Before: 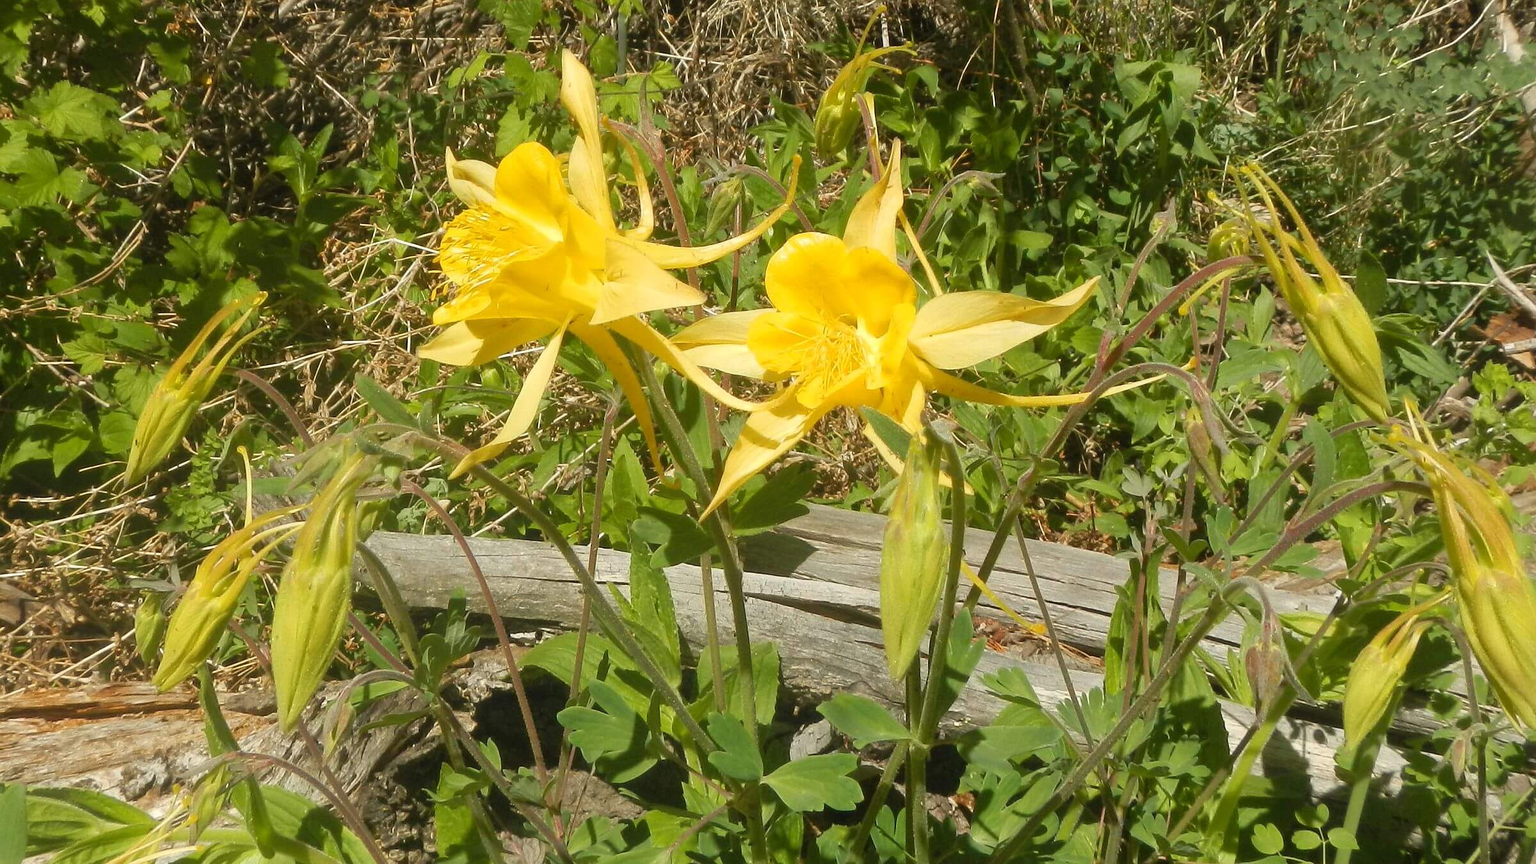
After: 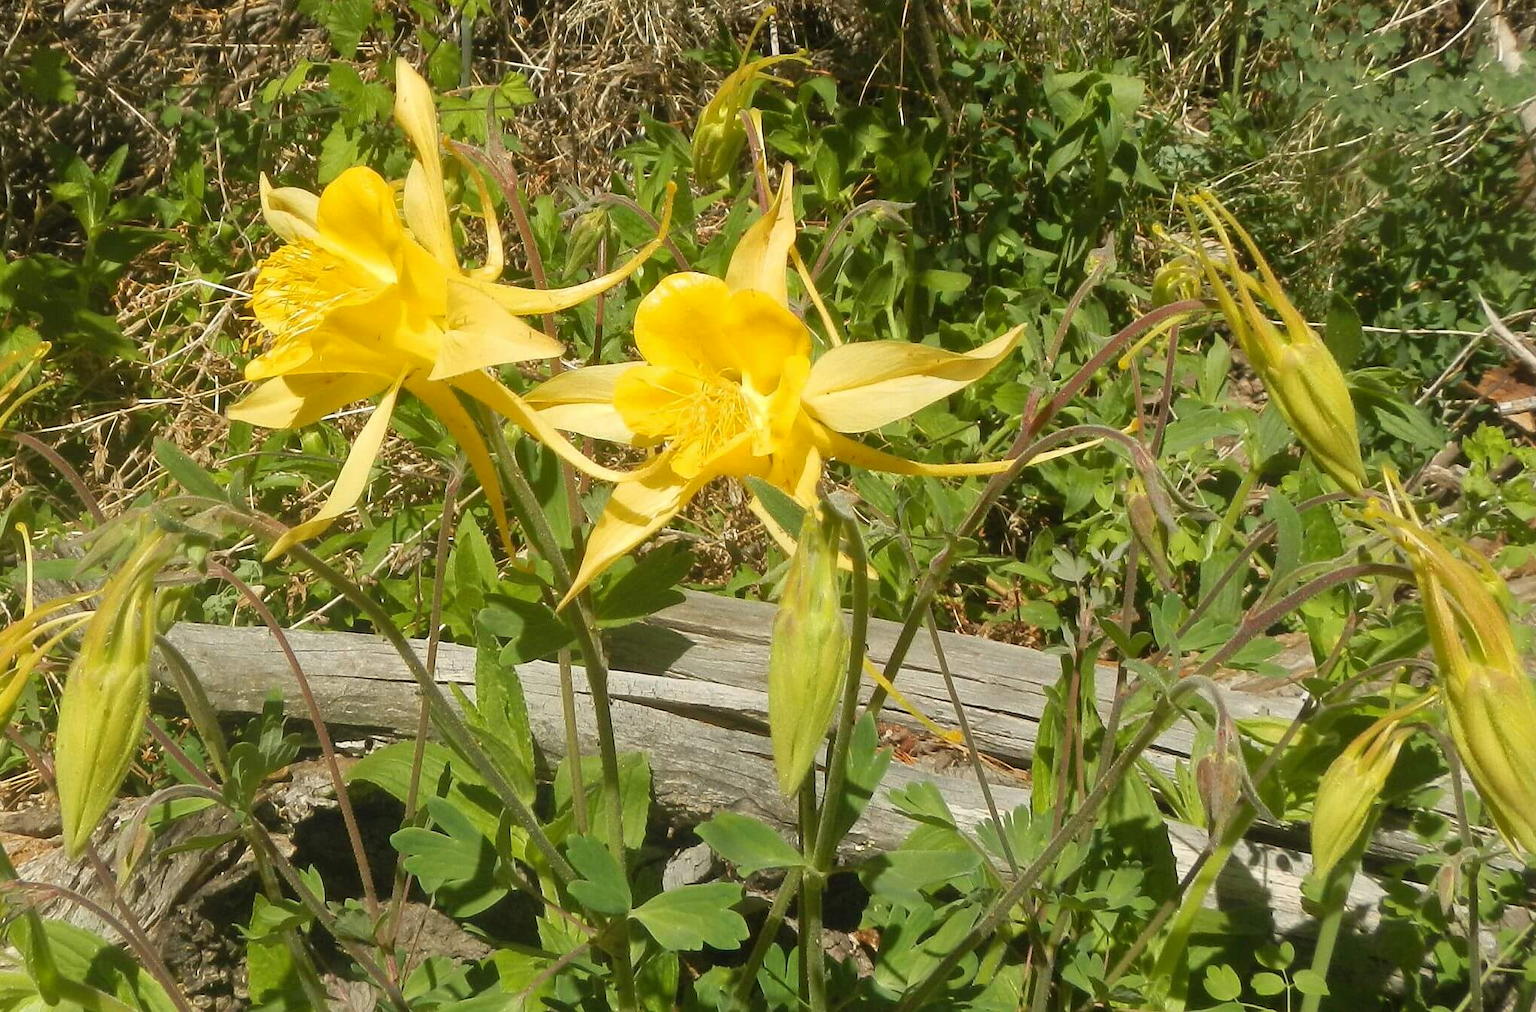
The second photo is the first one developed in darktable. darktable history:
crop and rotate: left 14.584%
exposure: compensate highlight preservation false
shadows and highlights: radius 125.46, shadows 30.51, highlights -30.51, low approximation 0.01, soften with gaussian
